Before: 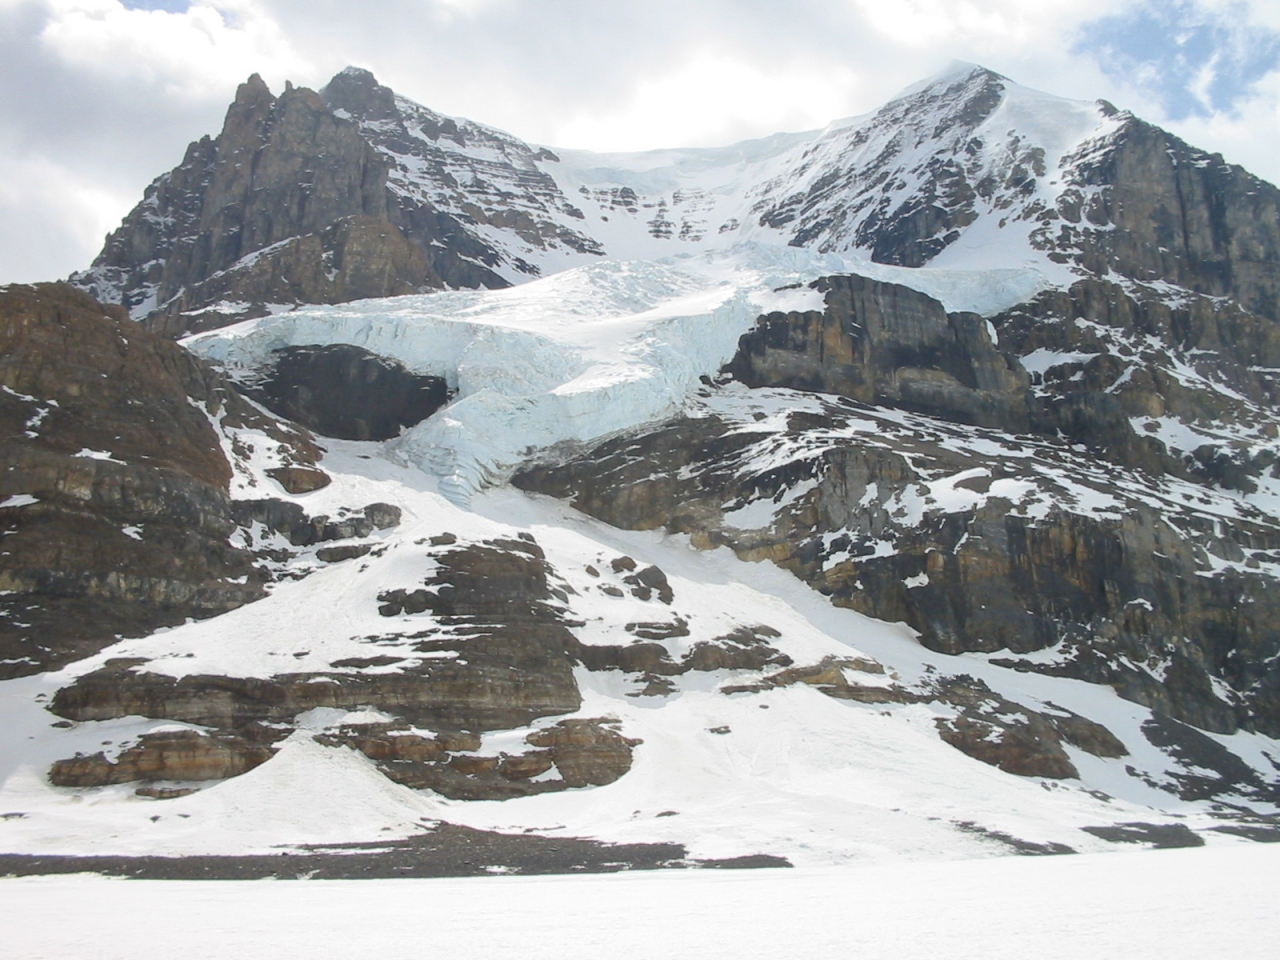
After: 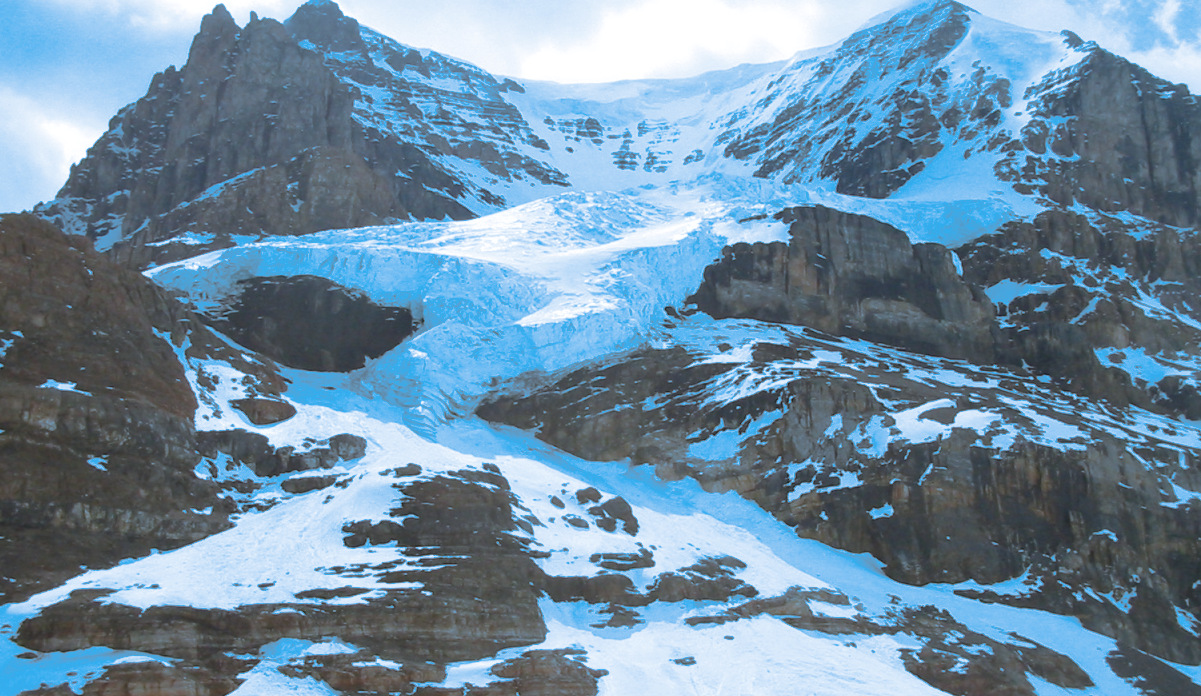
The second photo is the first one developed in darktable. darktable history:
split-toning: shadows › hue 220°, shadows › saturation 0.64, highlights › hue 220°, highlights › saturation 0.64, balance 0, compress 5.22%
crop: left 2.737%, top 7.287%, right 3.421%, bottom 20.179%
